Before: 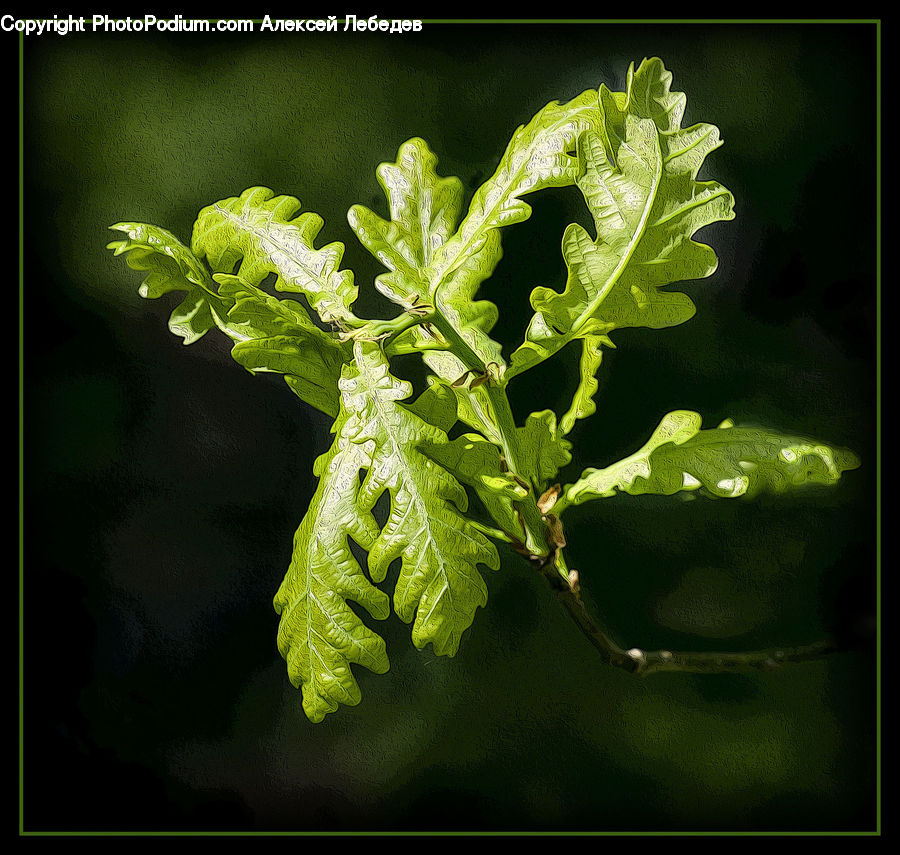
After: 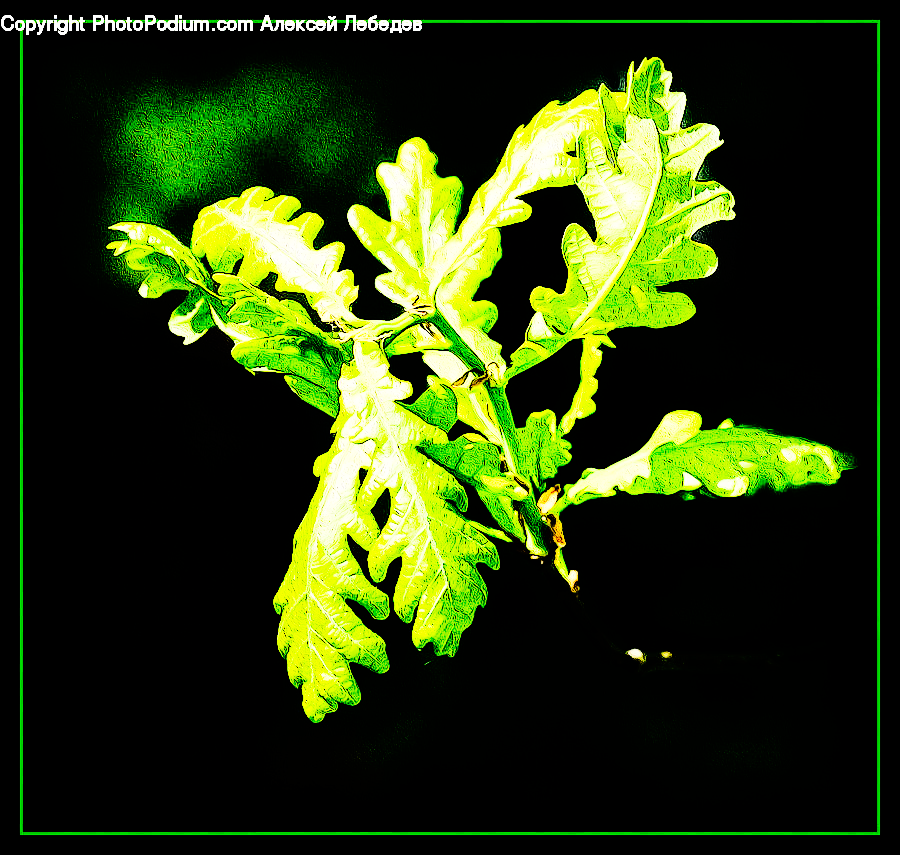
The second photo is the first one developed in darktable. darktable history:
base curve: curves: ch0 [(0, 0) (0.036, 0.01) (0.123, 0.254) (0.258, 0.504) (0.507, 0.748) (1, 1)], preserve colors none
tone curve: curves: ch0 [(0, 0) (0.16, 0.055) (0.506, 0.762) (1, 1.024)], color space Lab, linked channels, preserve colors none
